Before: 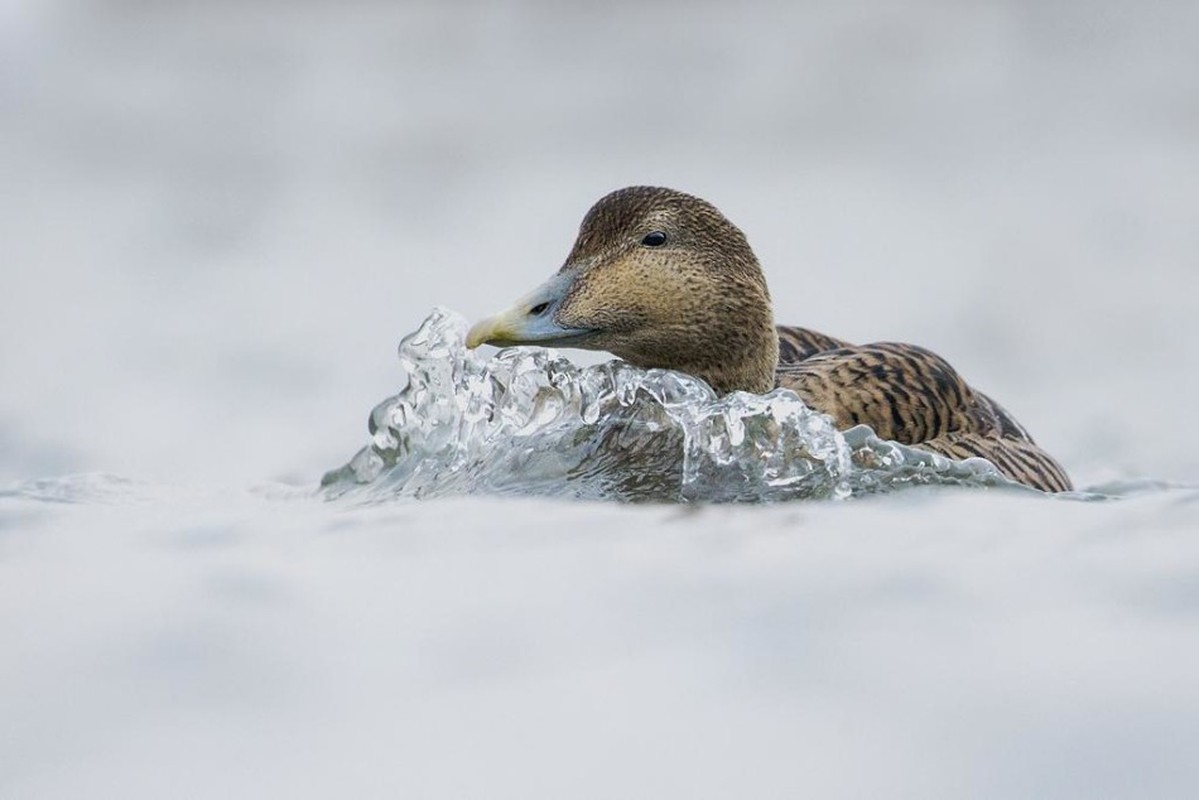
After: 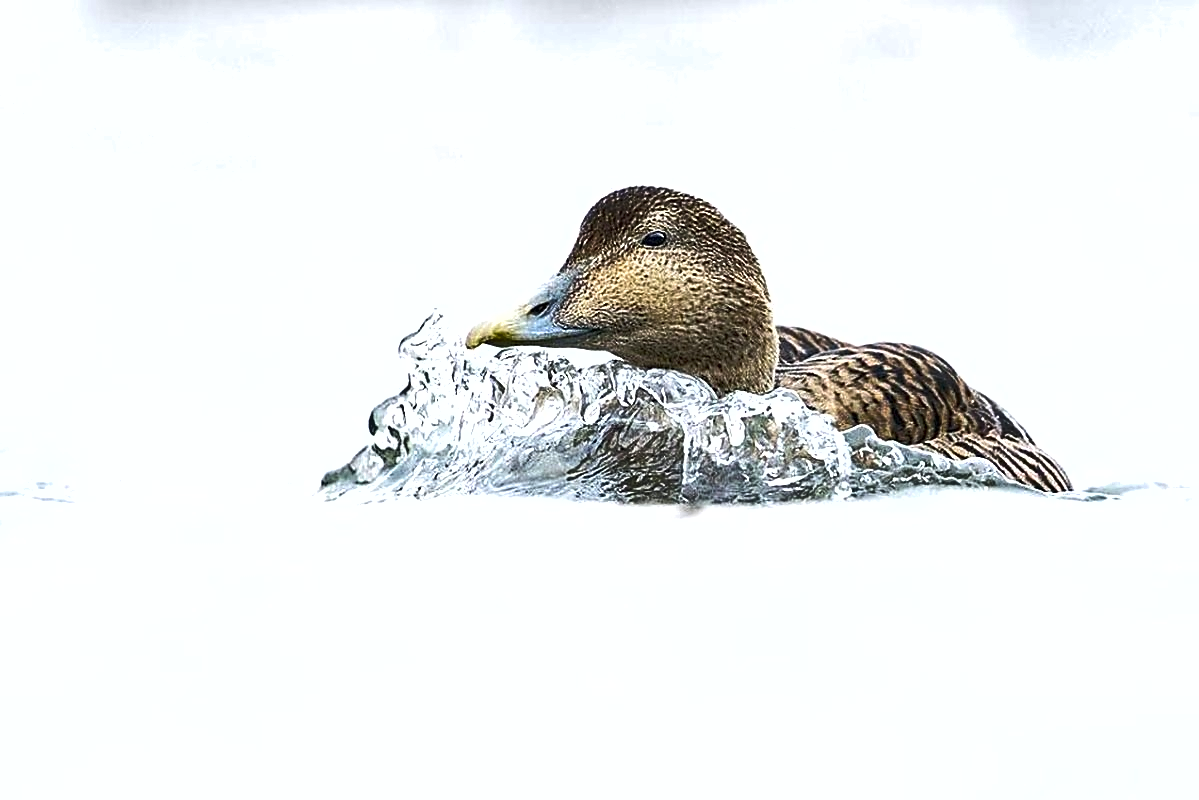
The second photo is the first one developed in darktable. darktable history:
exposure: black level correction 0, exposure 1 EV, compensate highlight preservation false
tone equalizer: on, module defaults
sharpen: radius 1.639, amount 1.312
shadows and highlights: low approximation 0.01, soften with gaussian
